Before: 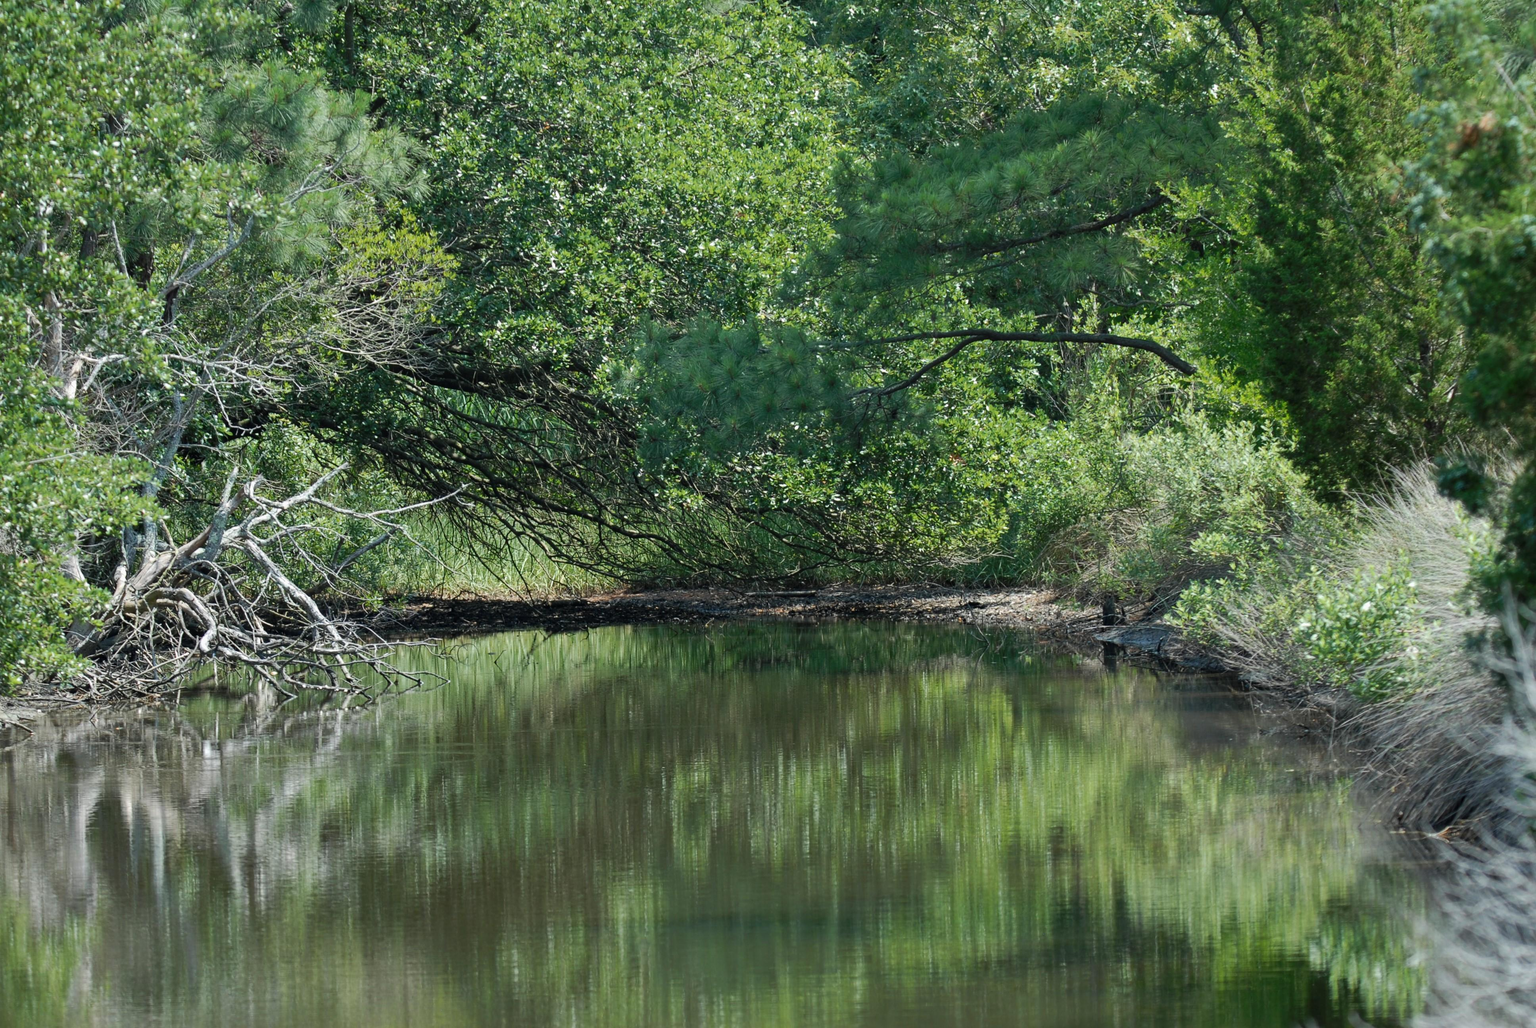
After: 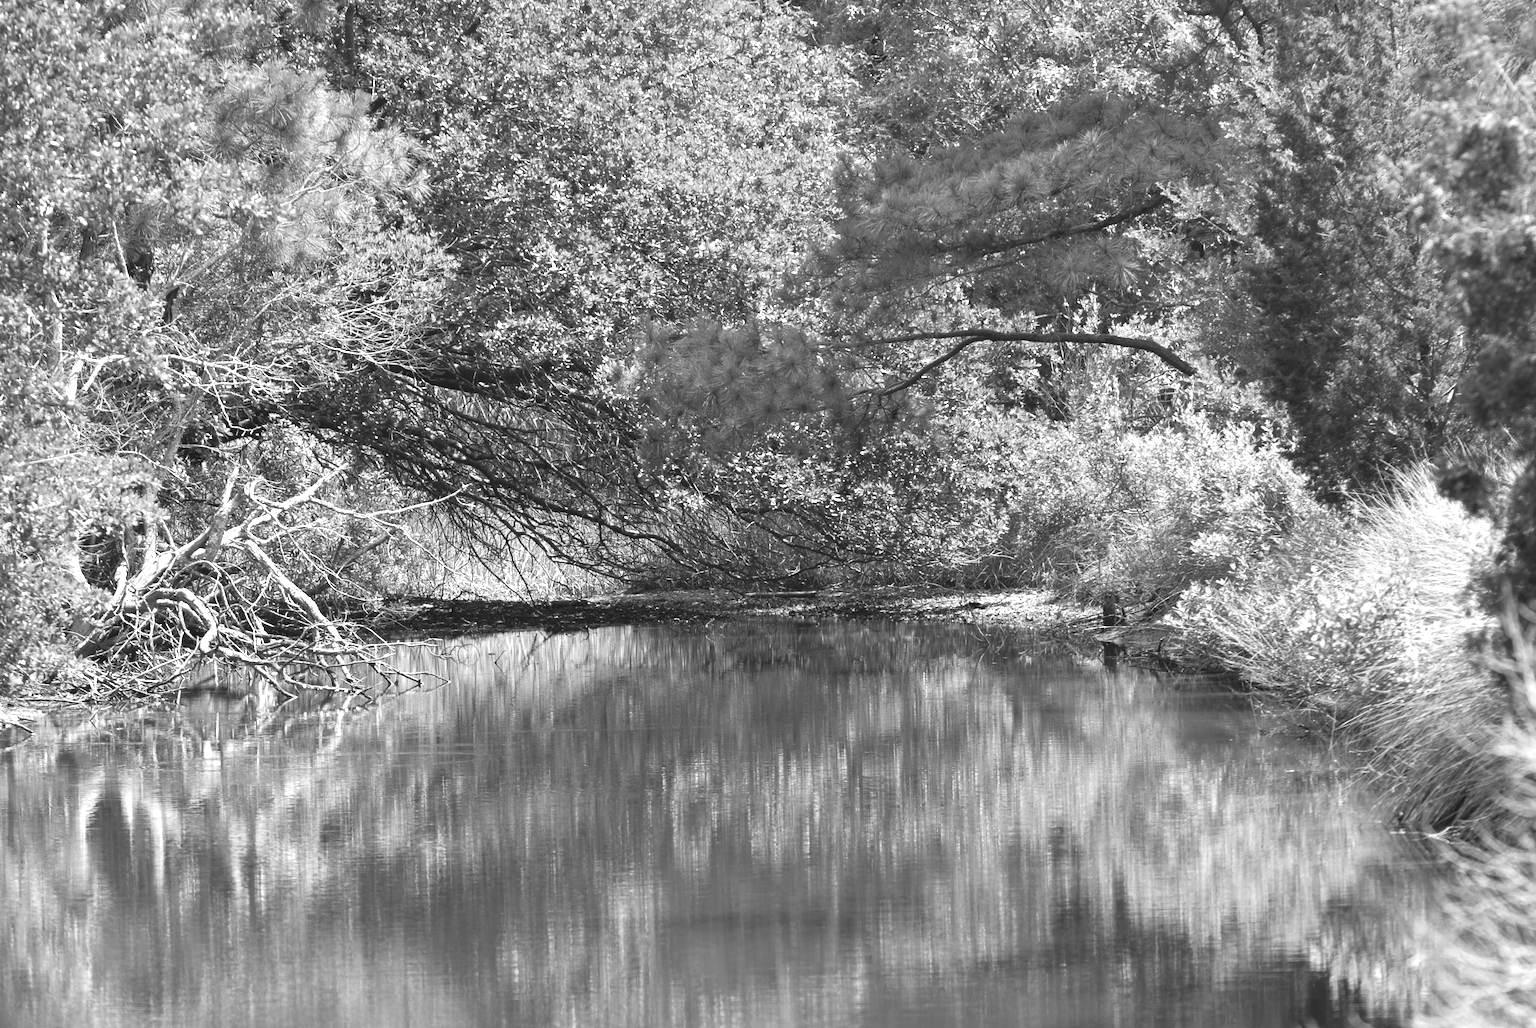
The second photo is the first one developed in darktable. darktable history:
monochrome: on, module defaults
color balance rgb: linear chroma grading › global chroma 15%, perceptual saturation grading › global saturation 30%
exposure: black level correction -0.005, exposure 1.002 EV, compensate highlight preservation false
